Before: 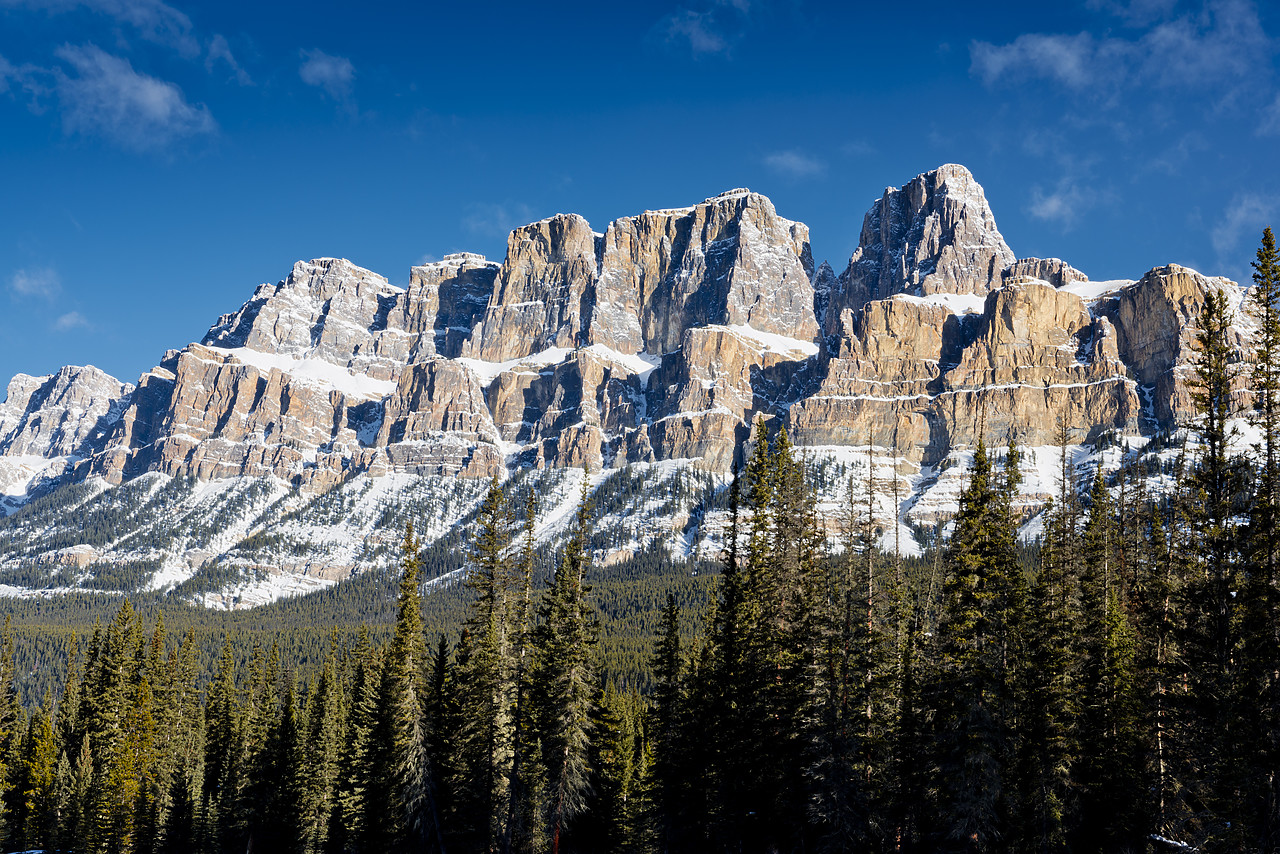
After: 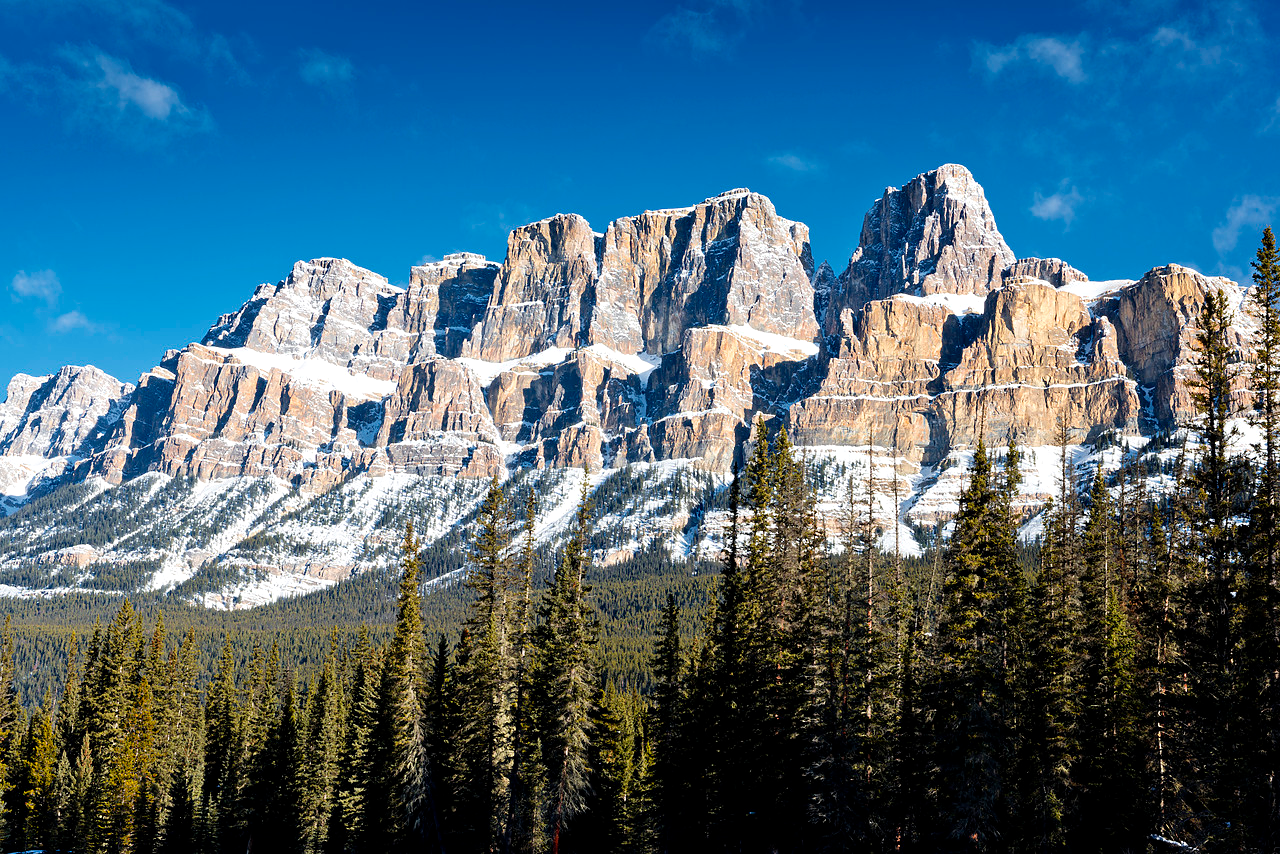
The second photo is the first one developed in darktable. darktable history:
exposure: exposure 0.289 EV, compensate highlight preservation false
